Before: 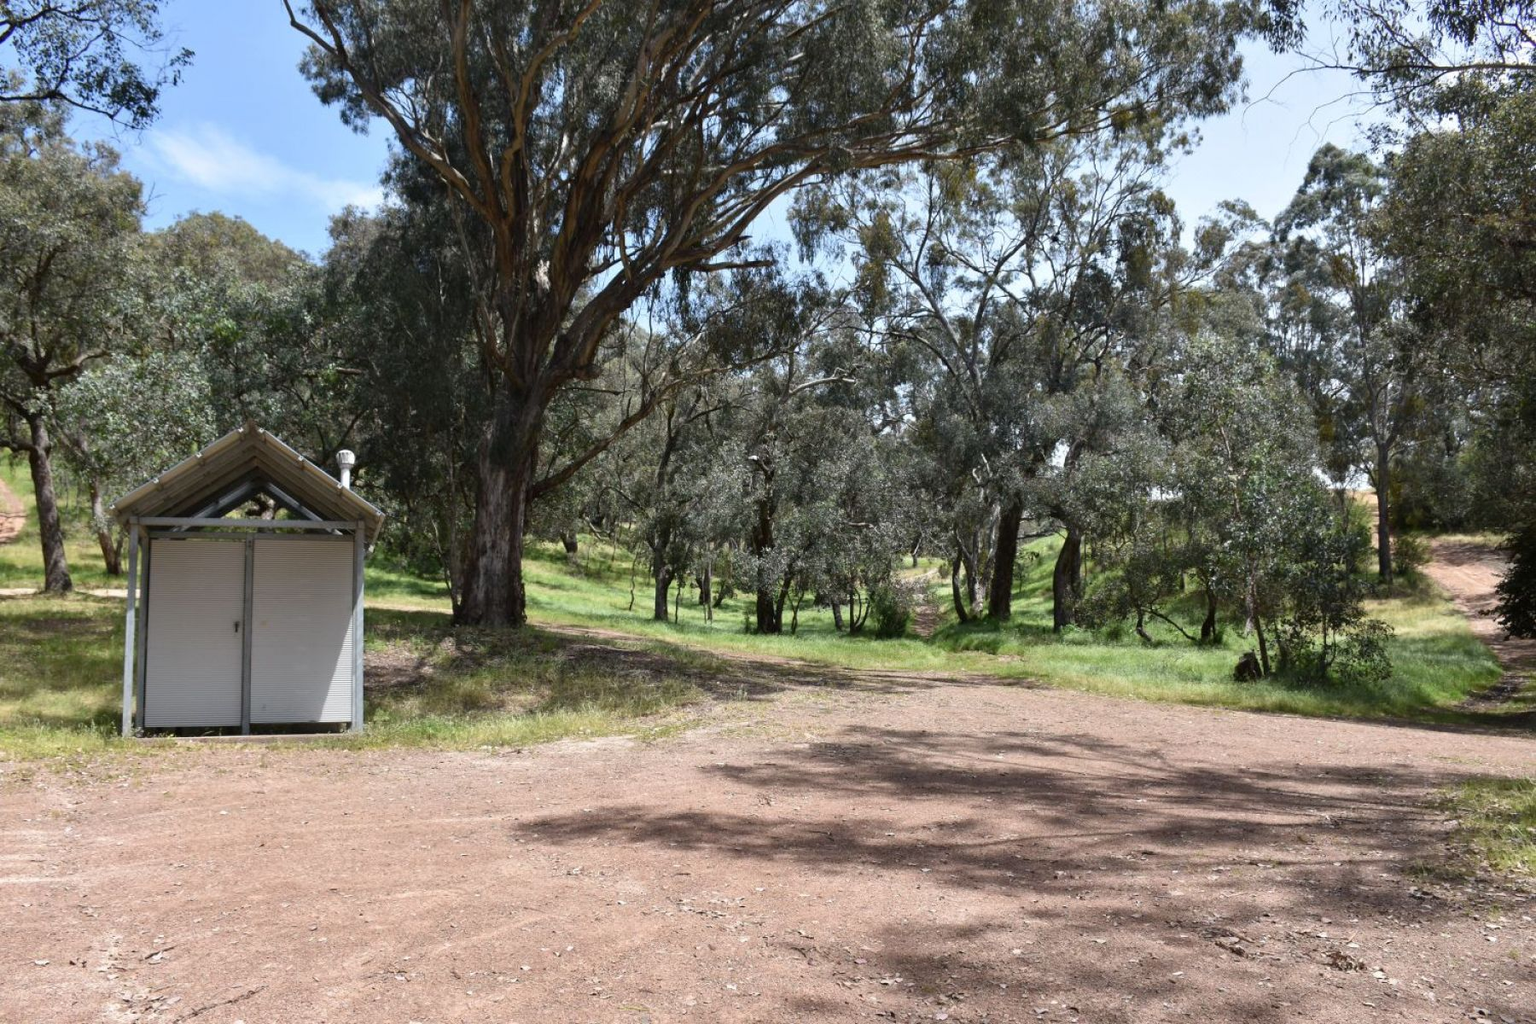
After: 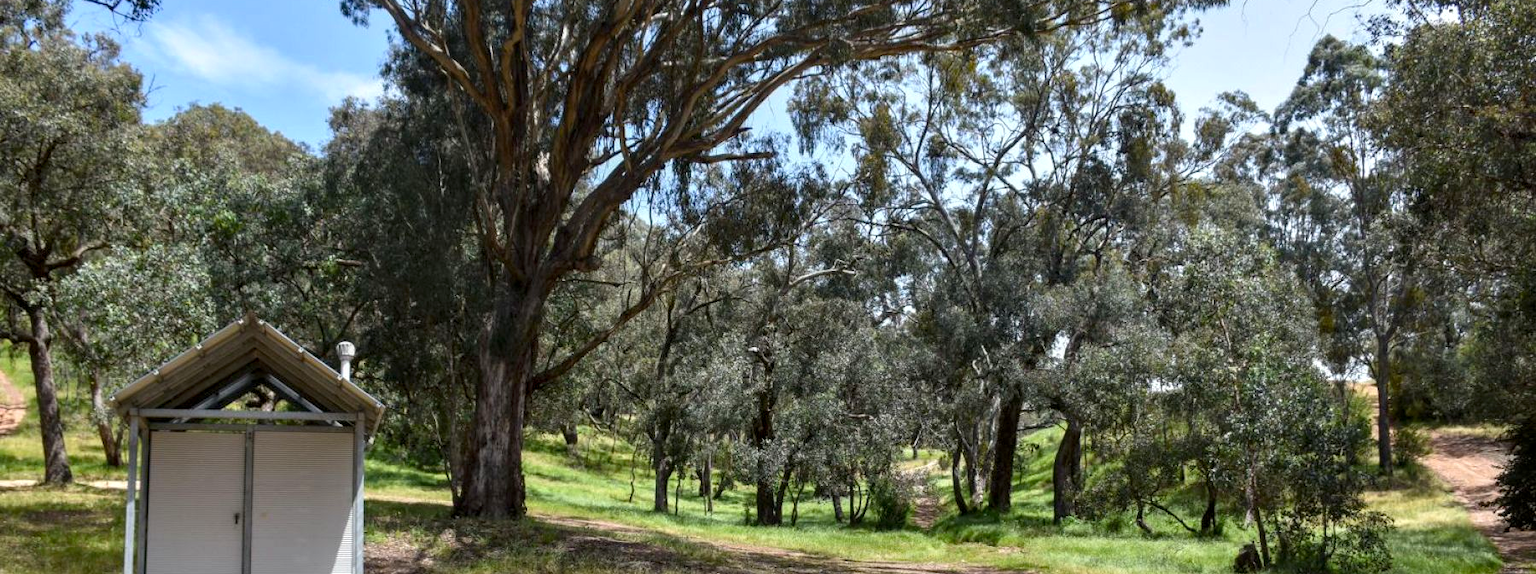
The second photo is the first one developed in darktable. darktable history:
local contrast: detail 130%
color balance rgb: perceptual saturation grading › global saturation 25%, global vibrance 10%
crop and rotate: top 10.605%, bottom 33.274%
